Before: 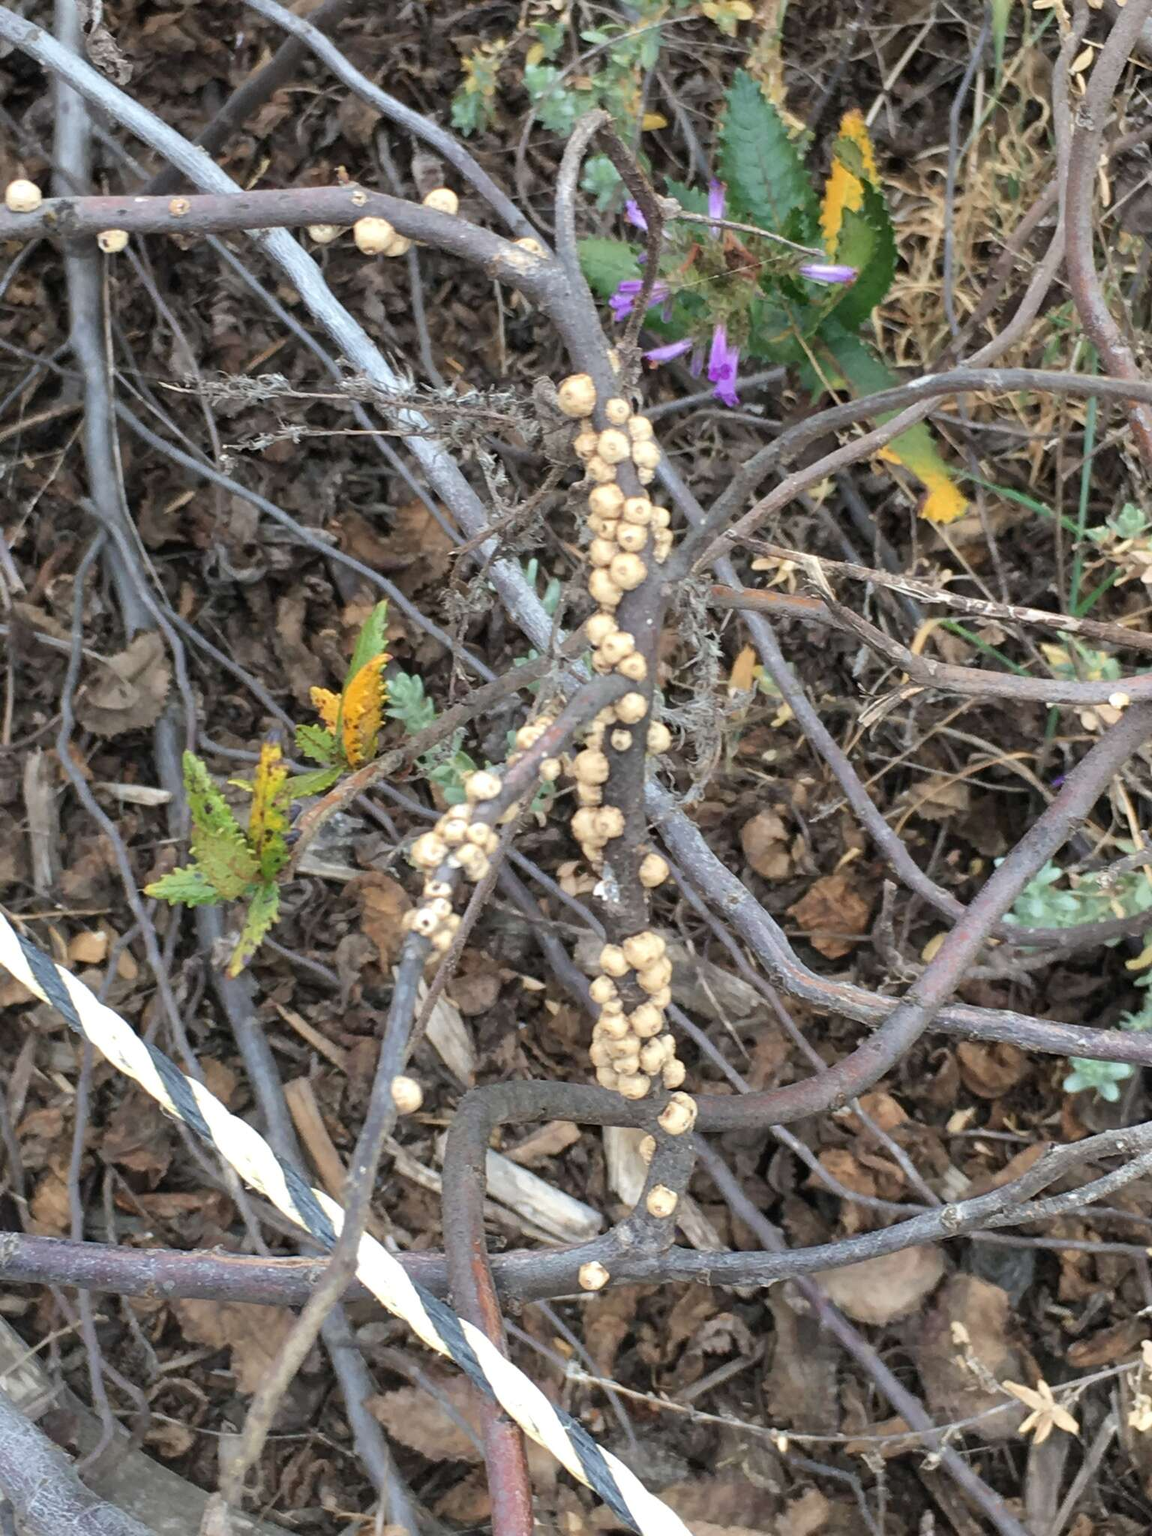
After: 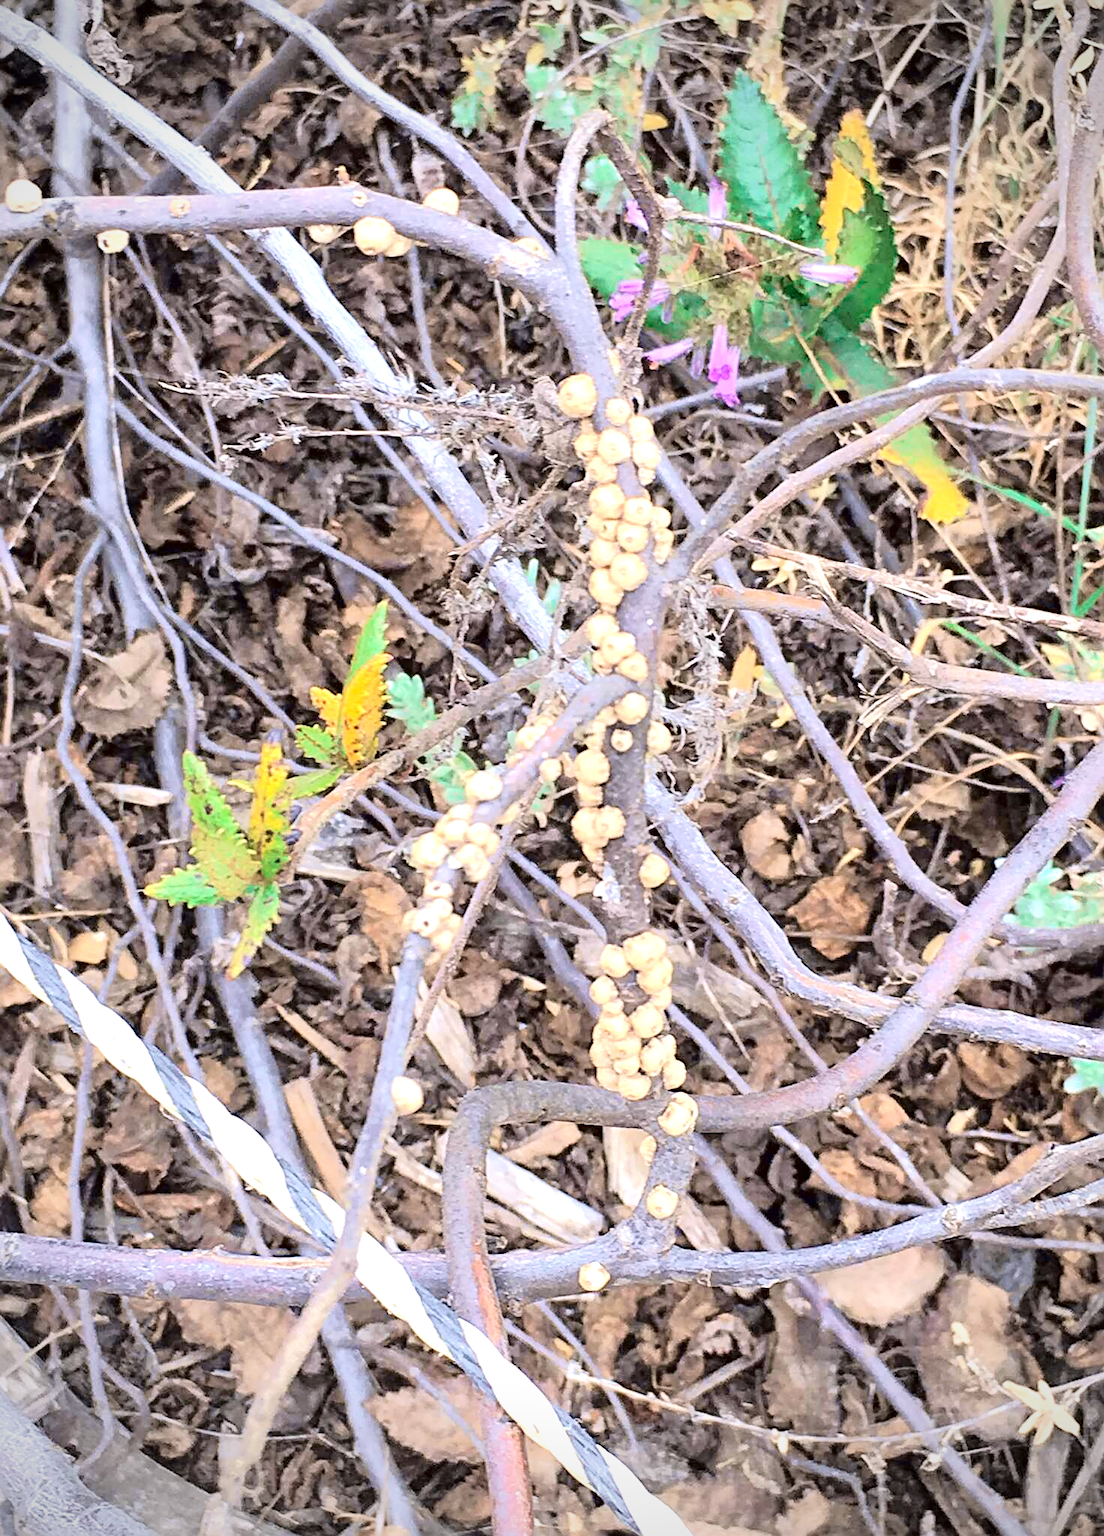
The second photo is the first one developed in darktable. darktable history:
exposure: black level correction 0, exposure 1.2 EV, compensate exposure bias true, compensate highlight preservation false
crop: right 4.126%, bottom 0.031%
vignetting: on, module defaults
sharpen: radius 2.531, amount 0.628
tone curve: curves: ch0 [(0.003, 0.003) (0.104, 0.026) (0.236, 0.181) (0.401, 0.443) (0.495, 0.55) (0.625, 0.67) (0.819, 0.841) (0.96, 0.899)]; ch1 [(0, 0) (0.161, 0.092) (0.37, 0.302) (0.424, 0.402) (0.45, 0.466) (0.495, 0.51) (0.573, 0.571) (0.638, 0.641) (0.751, 0.741) (1, 1)]; ch2 [(0, 0) (0.352, 0.403) (0.466, 0.443) (0.524, 0.526) (0.56, 0.556) (1, 1)], color space Lab, independent channels, preserve colors none
white balance: red 1.009, blue 1.027
velvia: strength 10%
